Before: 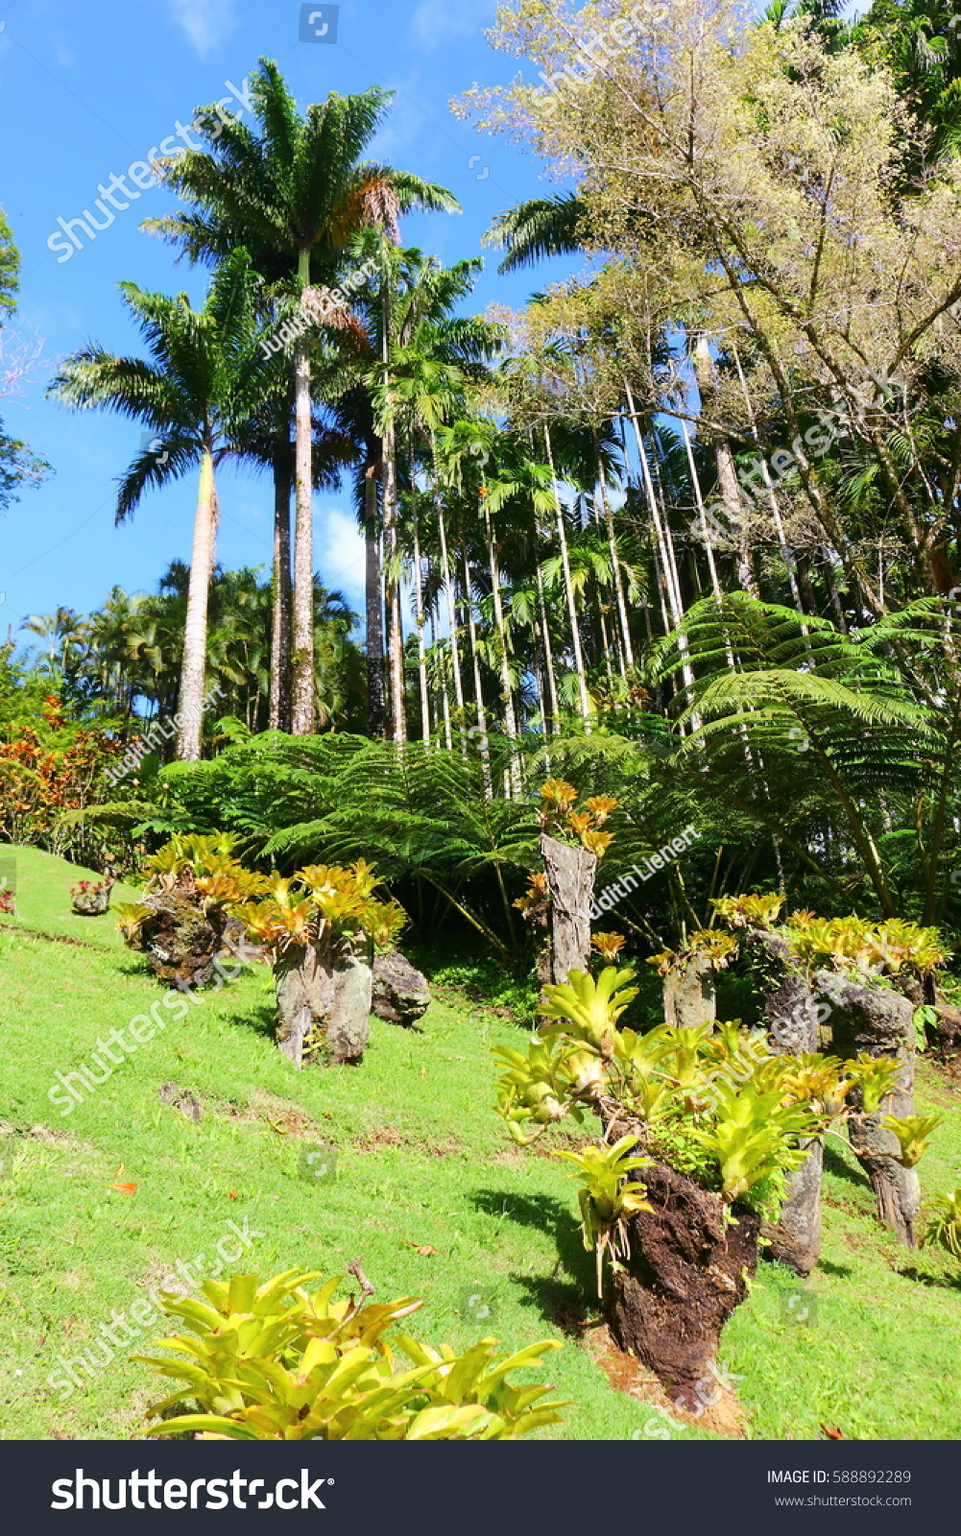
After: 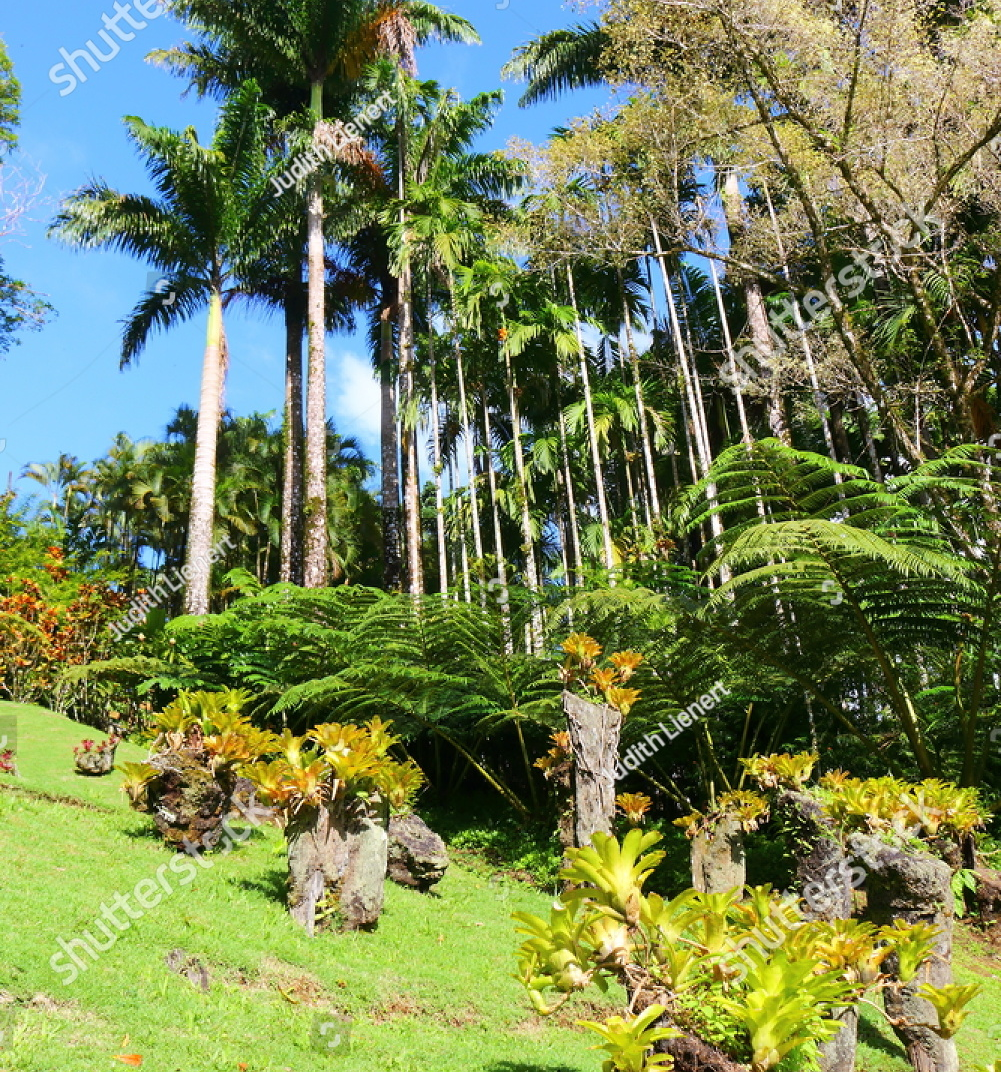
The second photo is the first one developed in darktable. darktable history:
crop: top 11.162%, bottom 21.826%
